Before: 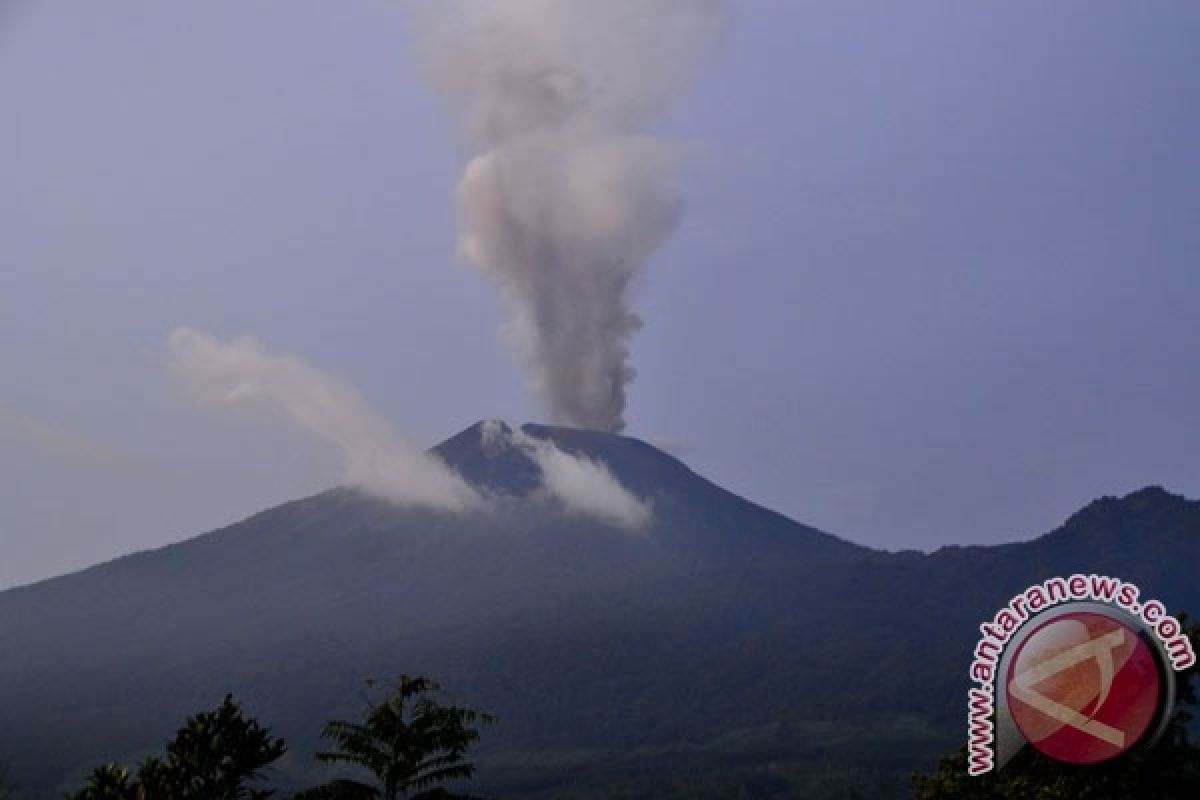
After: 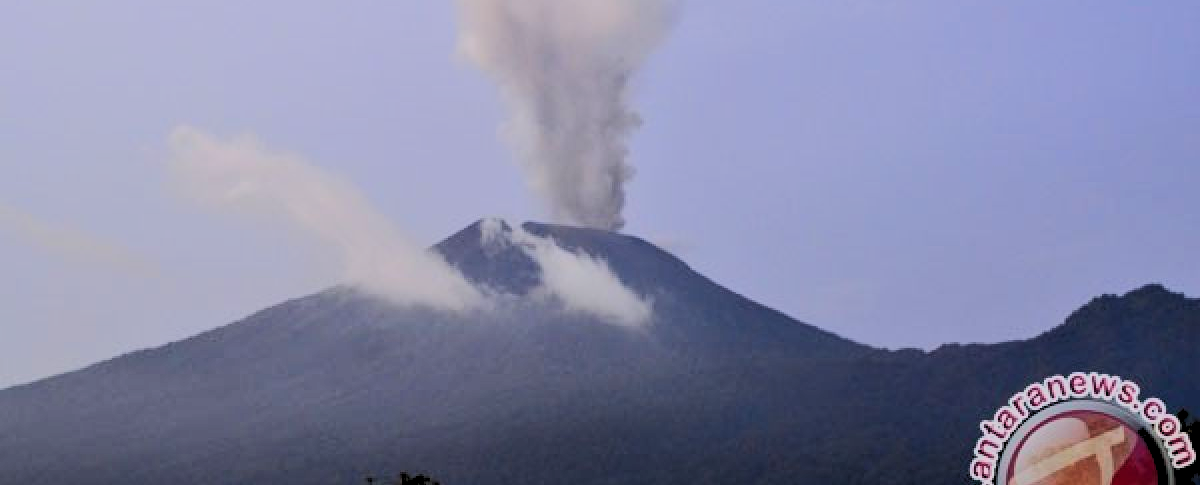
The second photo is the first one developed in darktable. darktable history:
rgb levels: preserve colors sum RGB, levels [[0.038, 0.433, 0.934], [0, 0.5, 1], [0, 0.5, 1]]
rgb curve: curves: ch0 [(0, 0) (0.284, 0.292) (0.505, 0.644) (1, 1)]; ch1 [(0, 0) (0.284, 0.292) (0.505, 0.644) (1, 1)]; ch2 [(0, 0) (0.284, 0.292) (0.505, 0.644) (1, 1)], compensate middle gray true
crop and rotate: top 25.357%, bottom 13.942%
